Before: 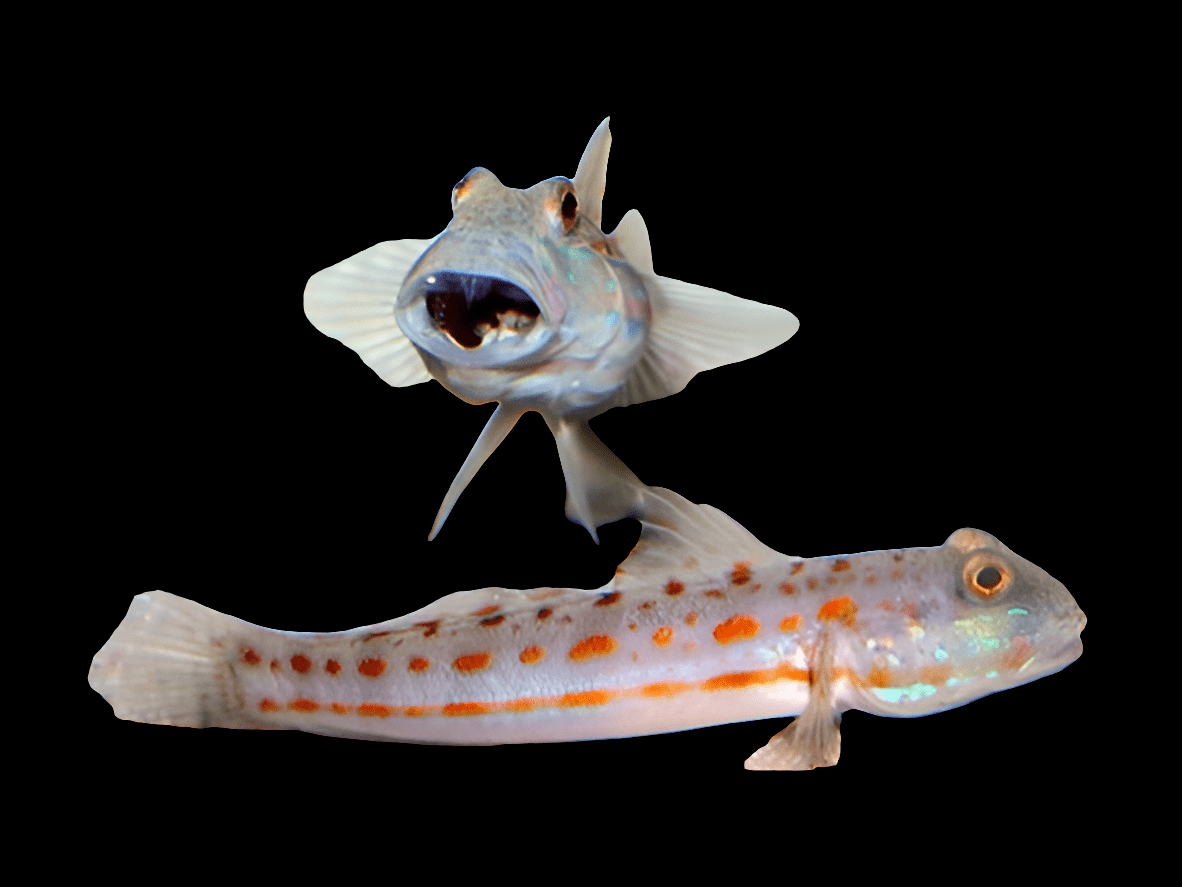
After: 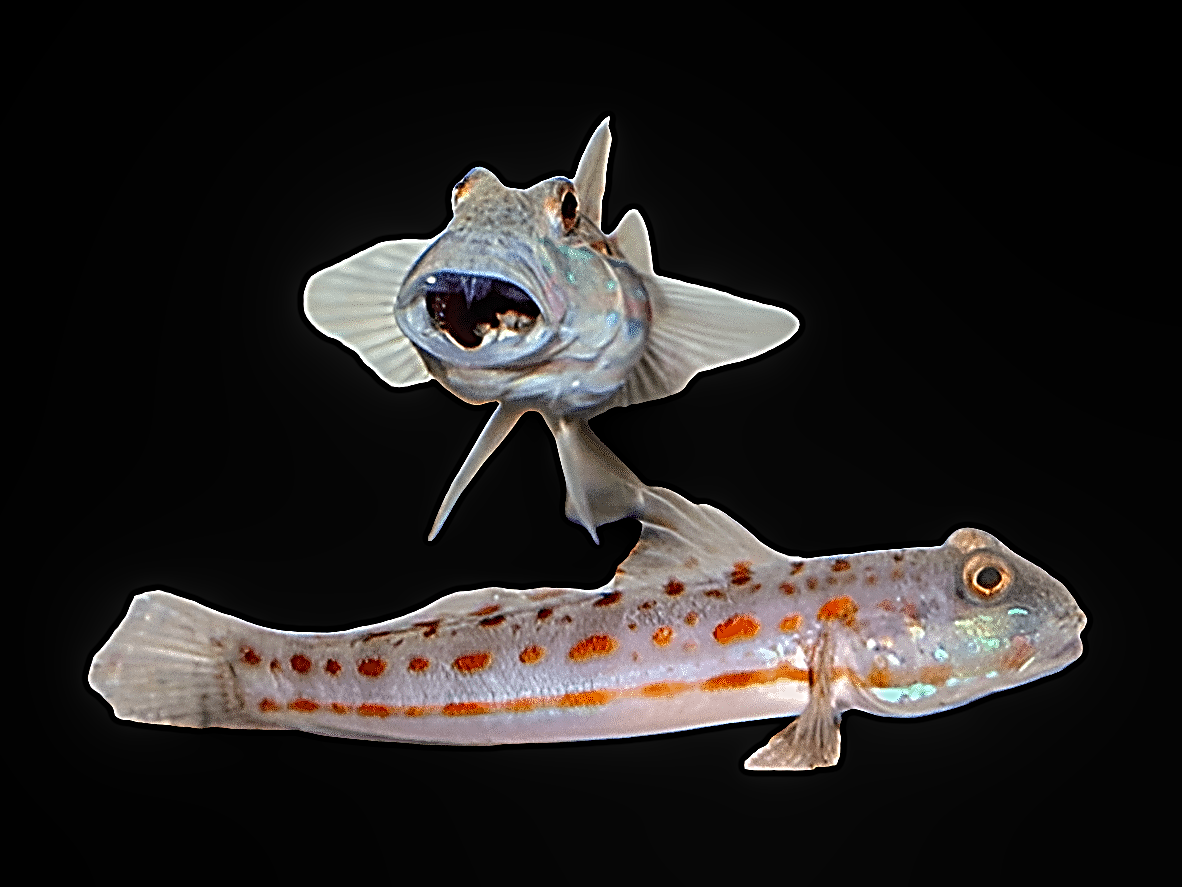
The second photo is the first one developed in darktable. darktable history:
white balance: emerald 1
sharpen: radius 3.158, amount 1.731
local contrast: on, module defaults
